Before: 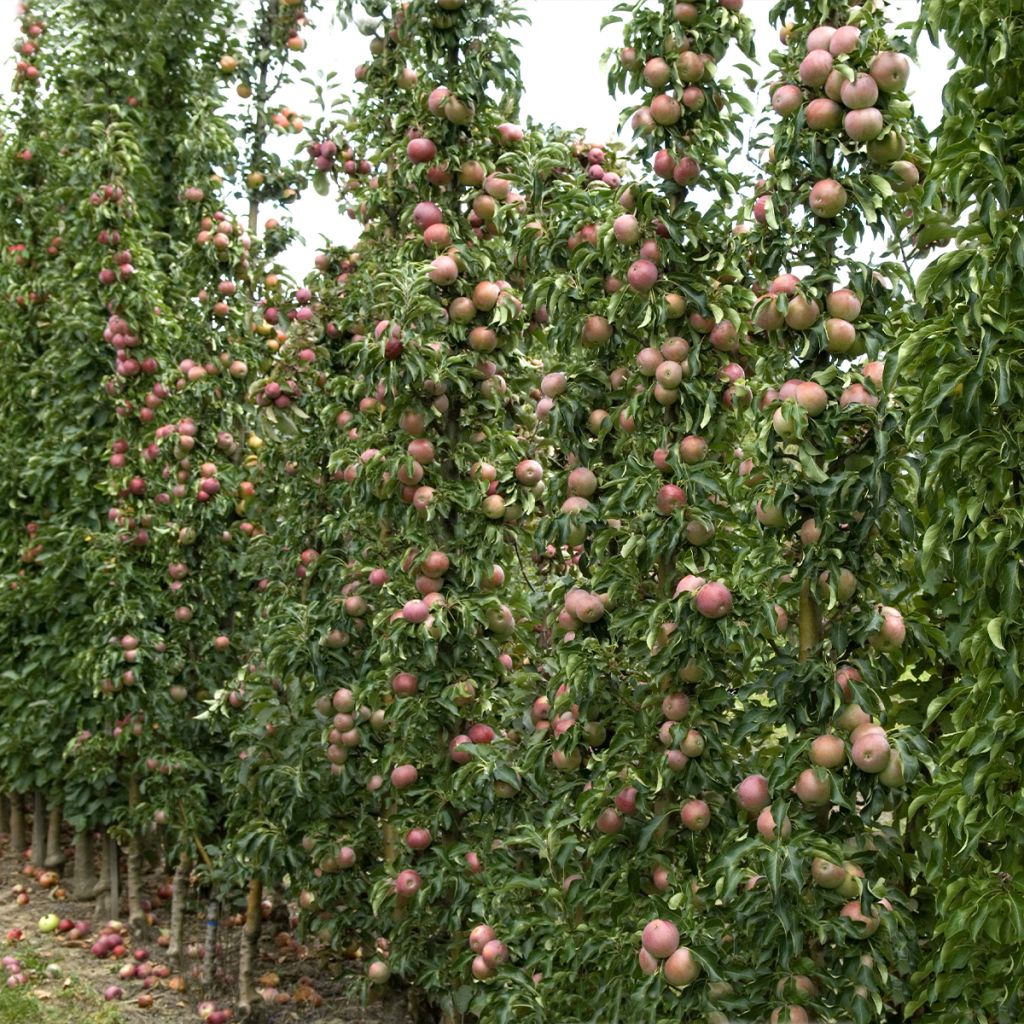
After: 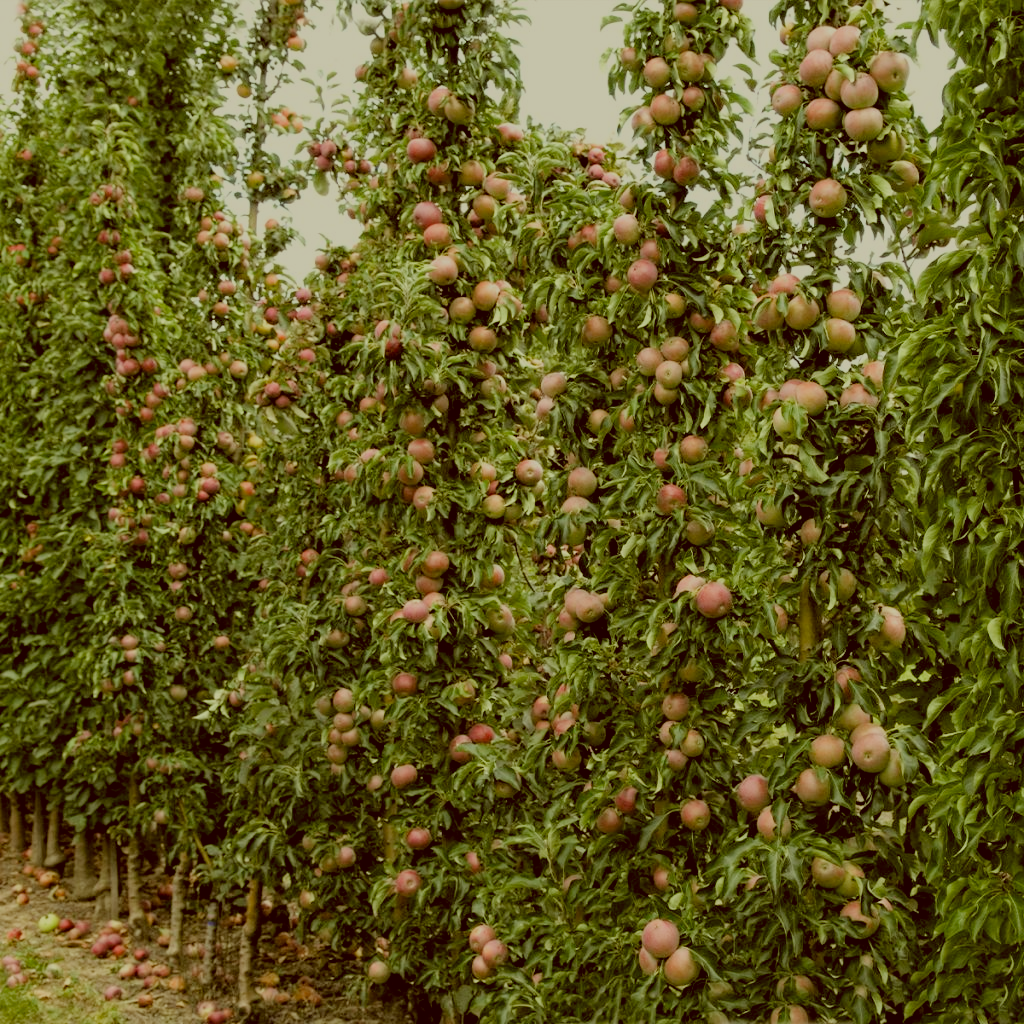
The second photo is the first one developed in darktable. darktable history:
filmic rgb: middle gray luminance 17.96%, black relative exposure -7.54 EV, white relative exposure 8.44 EV, threshold 5.97 EV, target black luminance 0%, hardness 2.23, latitude 17.47%, contrast 0.87, highlights saturation mix 6.42%, shadows ↔ highlights balance 10.99%, enable highlight reconstruction true
color correction: highlights a* -5.51, highlights b* 9.8, shadows a* 9.4, shadows b* 24.54
